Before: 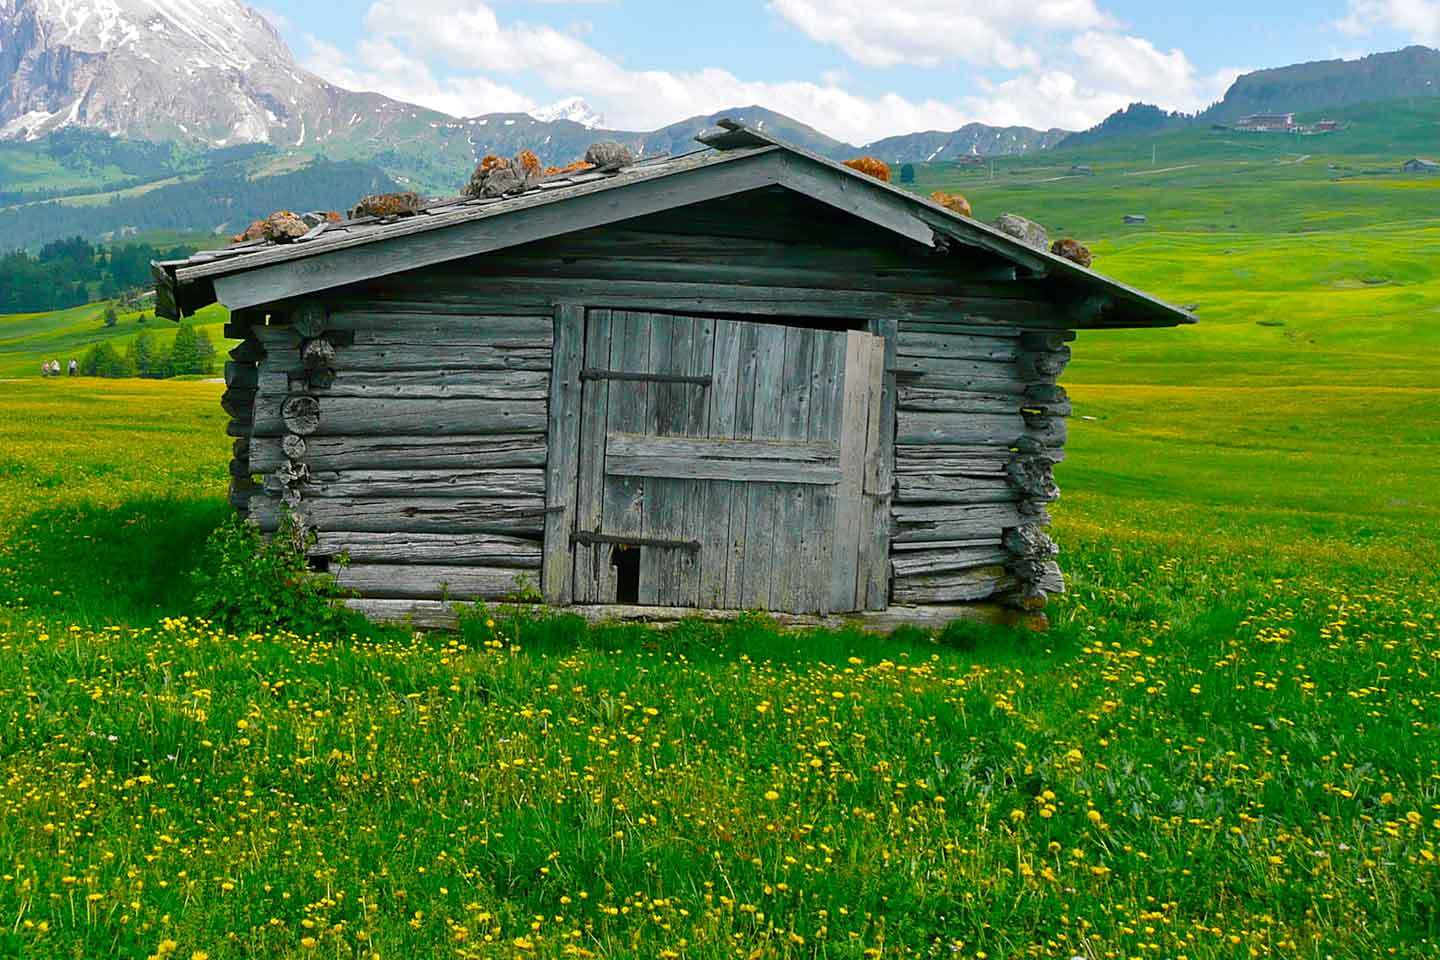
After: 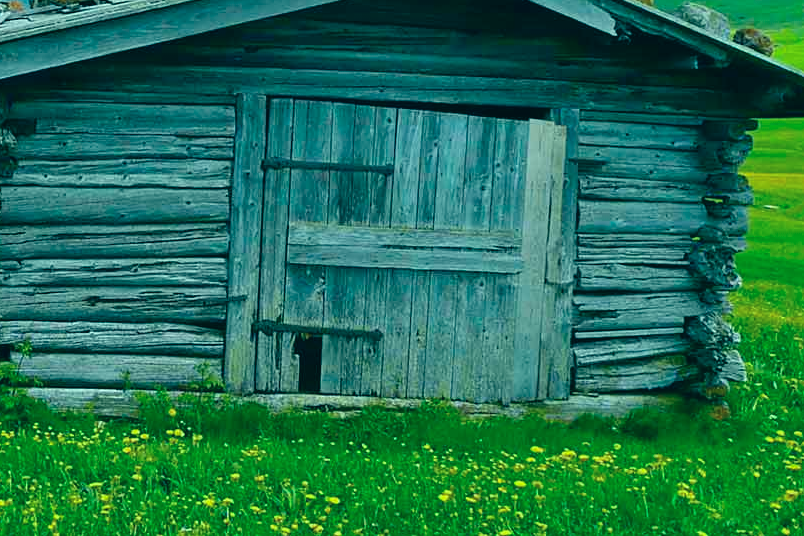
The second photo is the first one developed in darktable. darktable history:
crop and rotate: left 22.13%, top 22.054%, right 22.026%, bottom 22.102%
color calibration: illuminant as shot in camera, x 0.358, y 0.373, temperature 4628.91 K
contrast brightness saturation: contrast 0.05, brightness 0.06, saturation 0.01
color correction: highlights a* -20.08, highlights b* 9.8, shadows a* -20.4, shadows b* -10.76
white balance: red 0.982, blue 1.018
